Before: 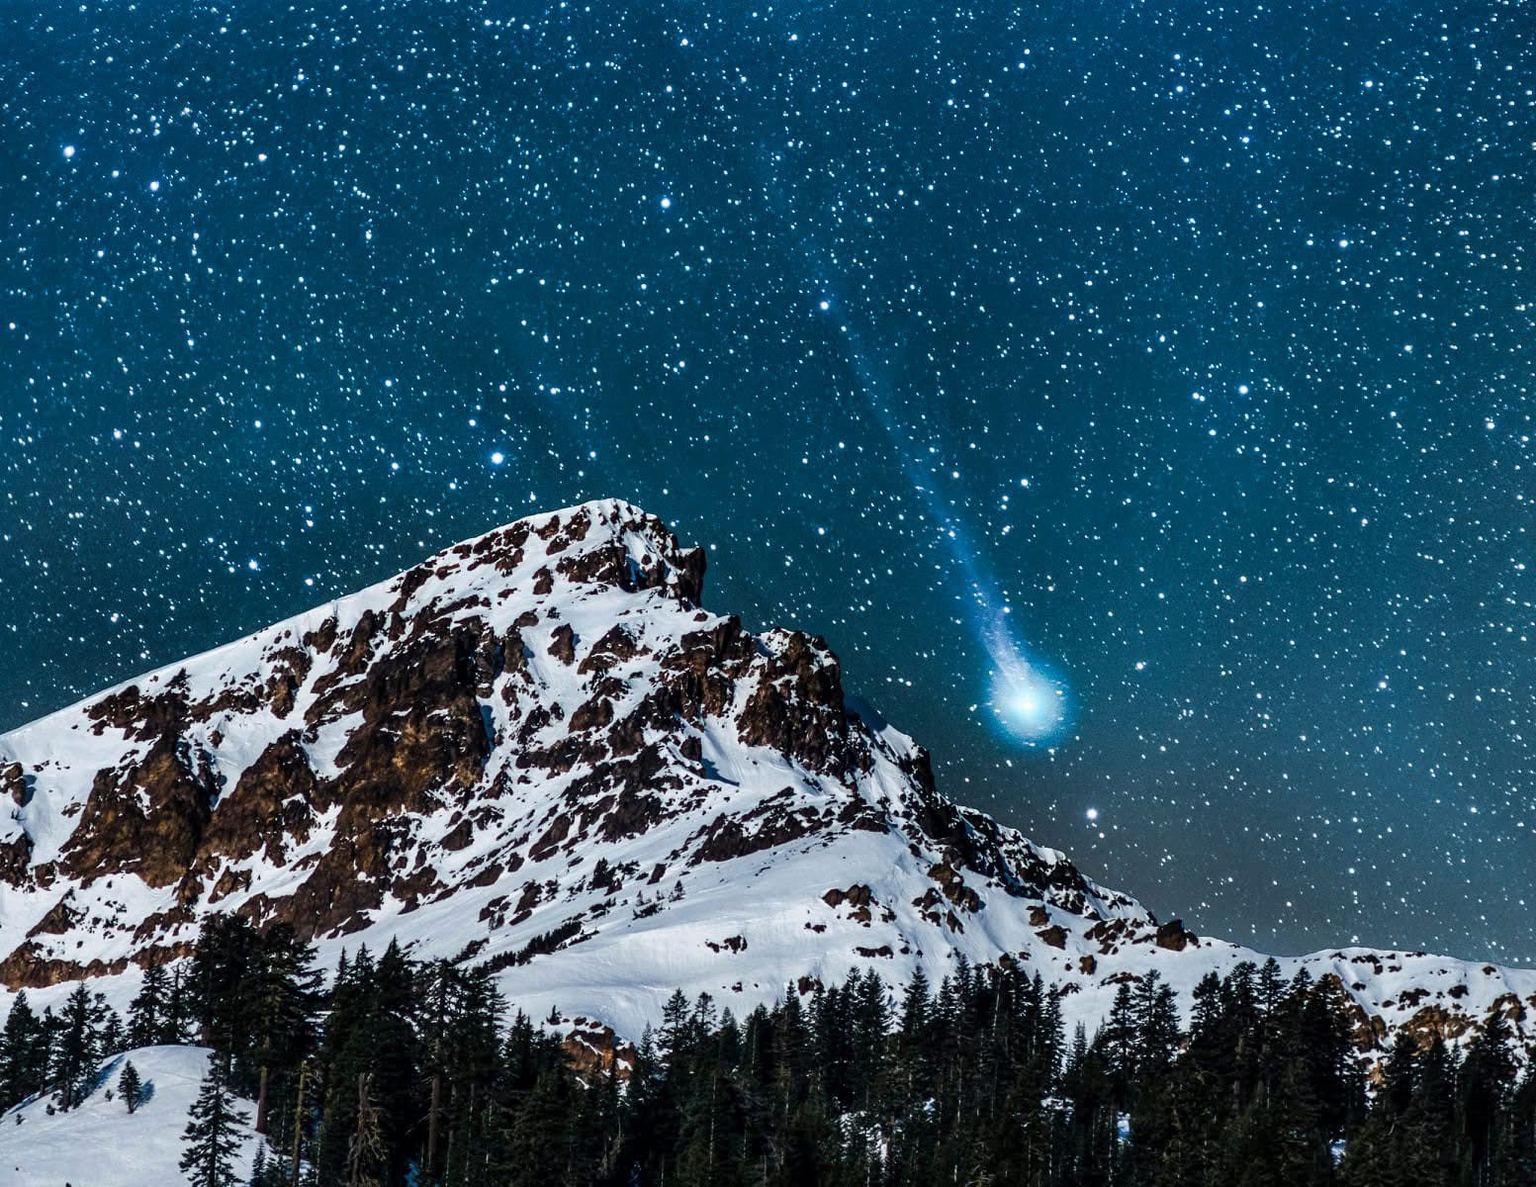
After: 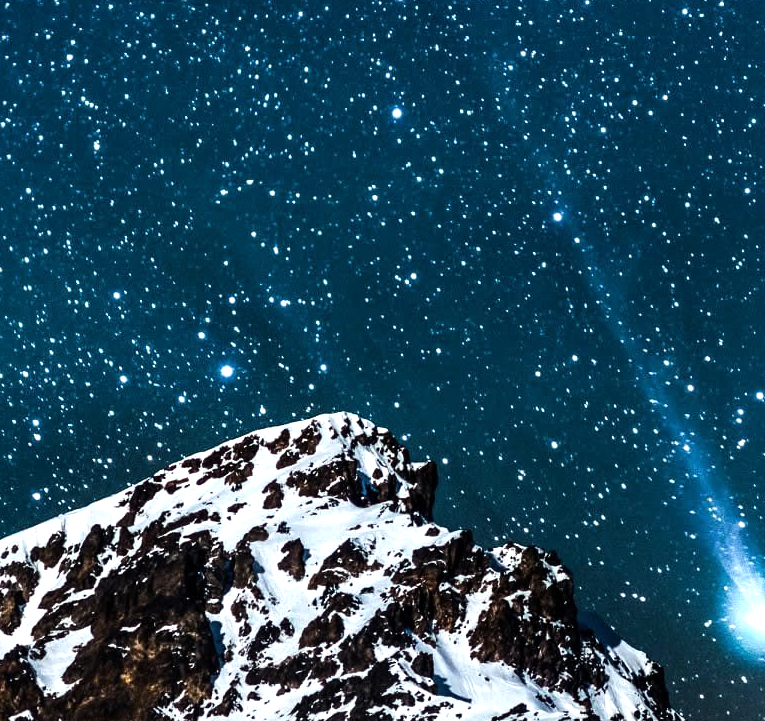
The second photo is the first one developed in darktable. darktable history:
tone equalizer: -8 EV -0.75 EV, -7 EV -0.7 EV, -6 EV -0.6 EV, -5 EV -0.4 EV, -3 EV 0.4 EV, -2 EV 0.6 EV, -1 EV 0.7 EV, +0 EV 0.75 EV, edges refinement/feathering 500, mask exposure compensation -1.57 EV, preserve details no
white balance: emerald 1
crop: left 17.835%, top 7.675%, right 32.881%, bottom 32.213%
